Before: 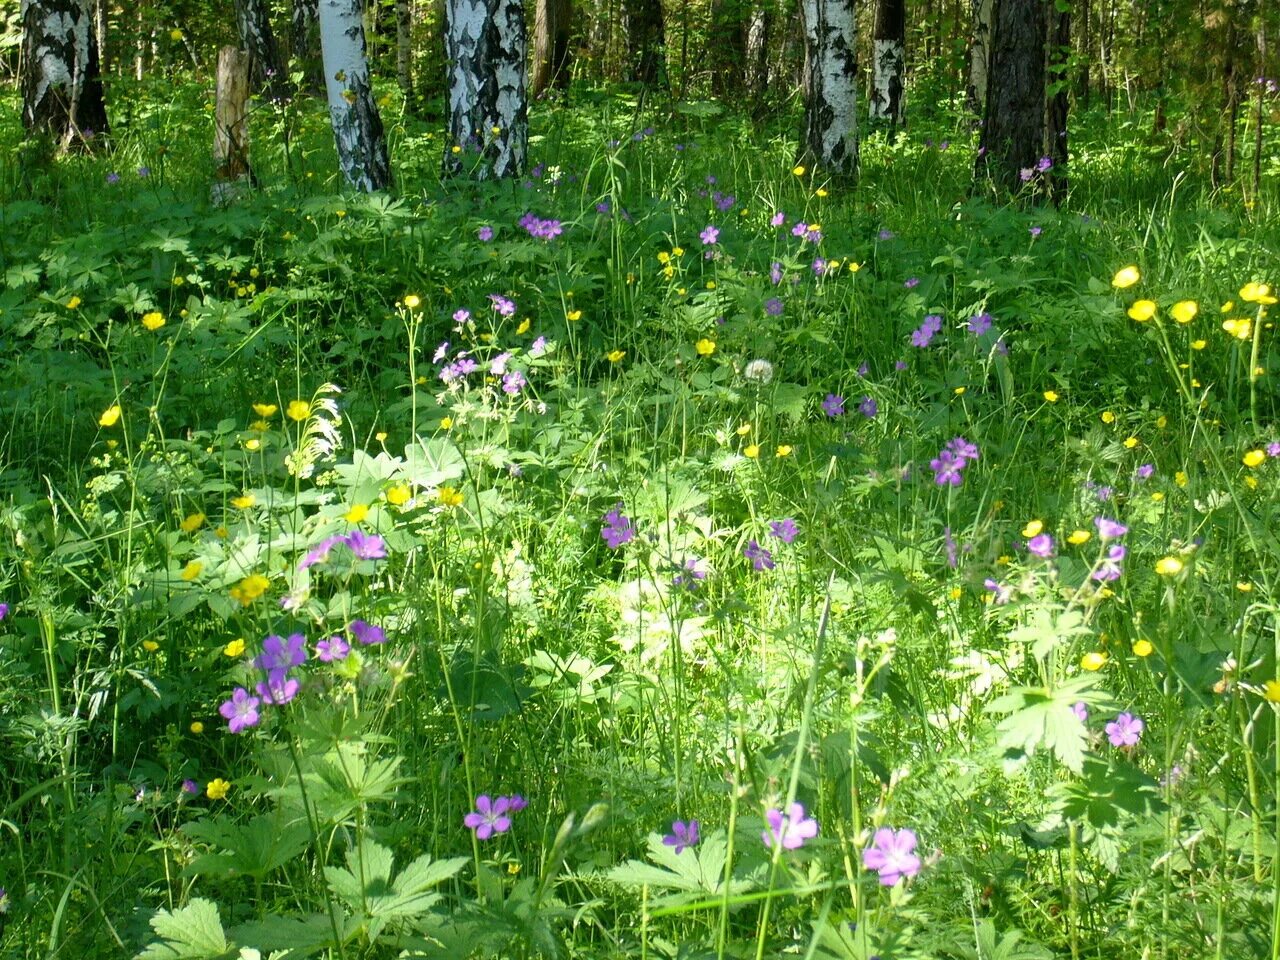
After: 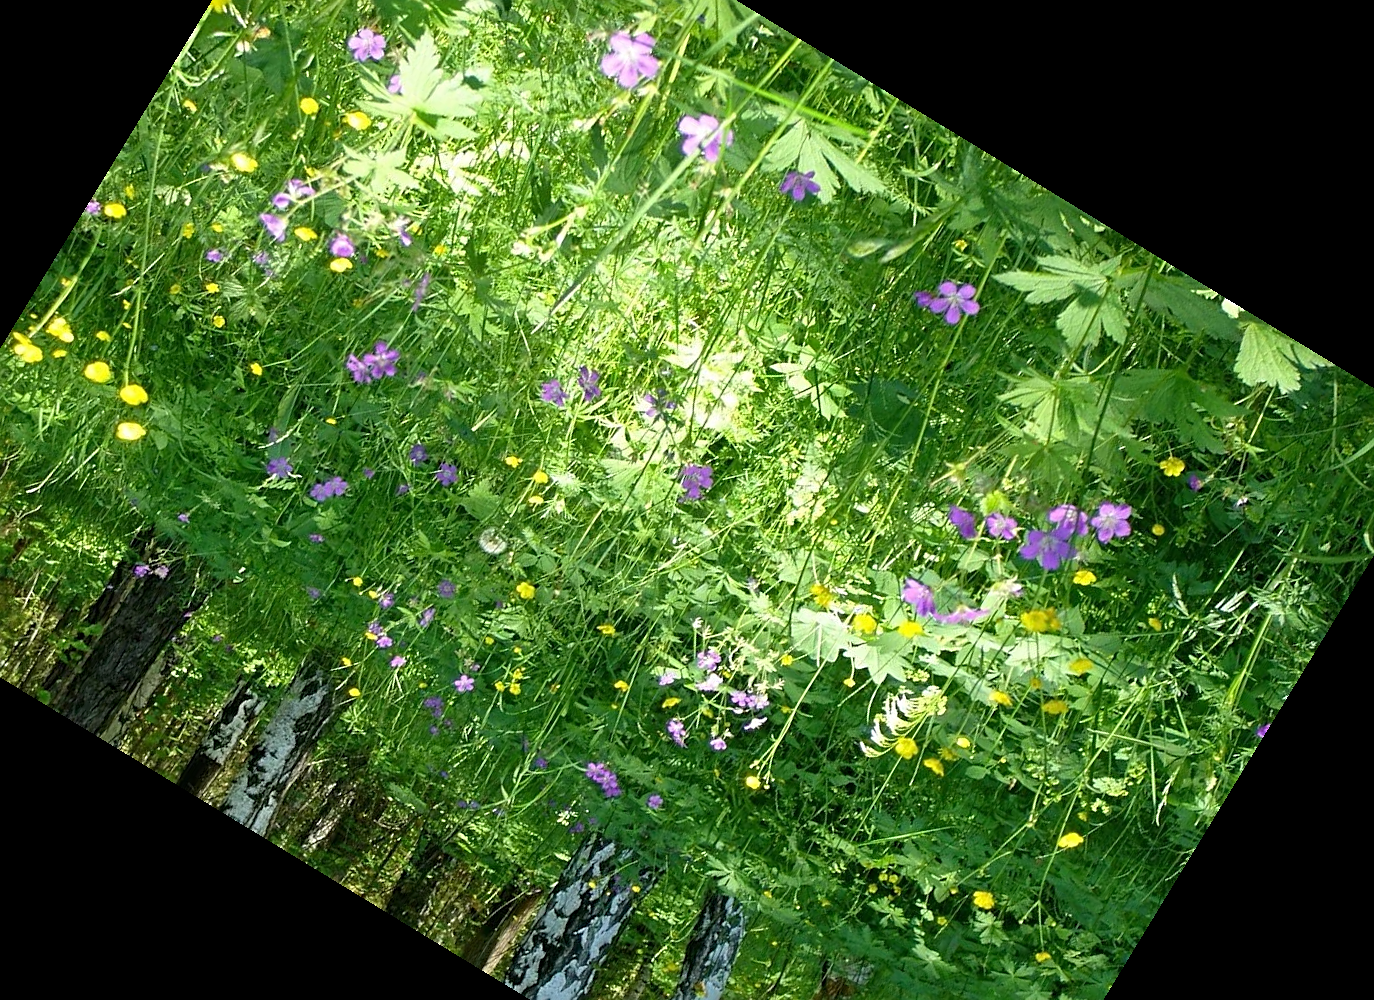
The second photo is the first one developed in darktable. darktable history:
crop and rotate: angle 148.68°, left 9.111%, top 15.603%, right 4.588%, bottom 17.041%
sharpen: on, module defaults
